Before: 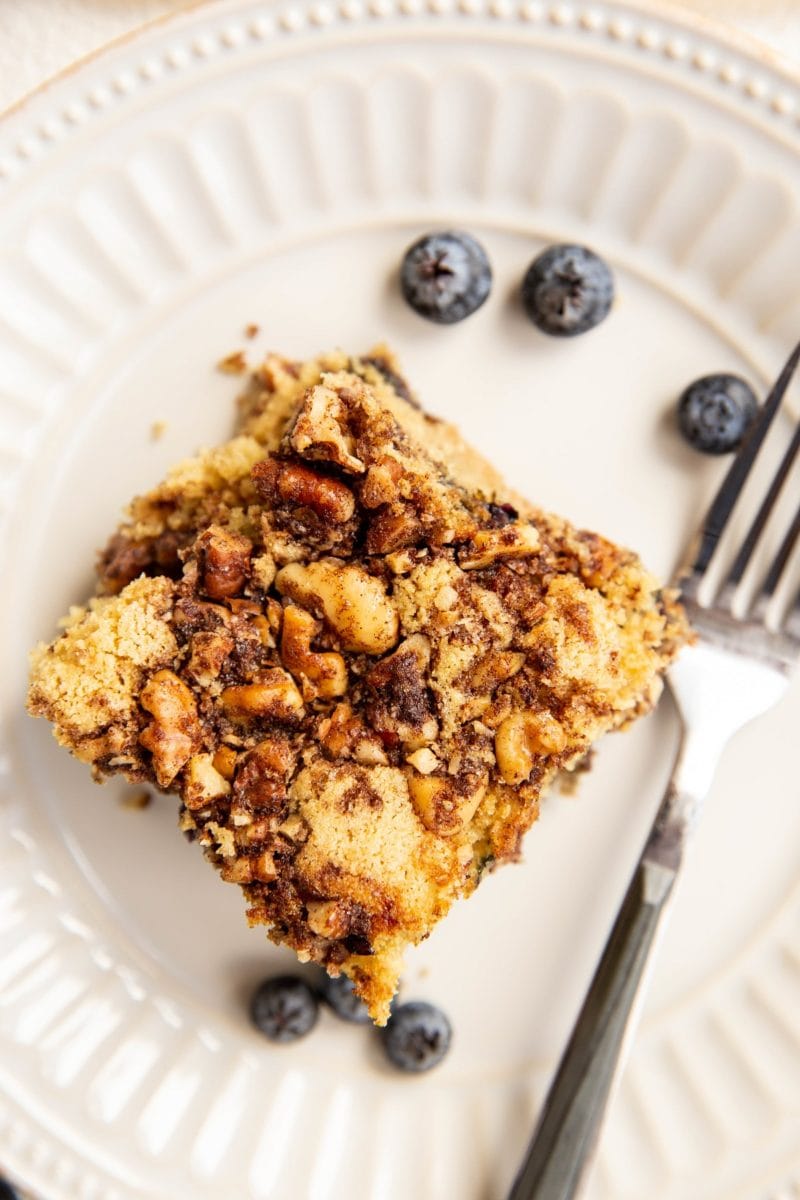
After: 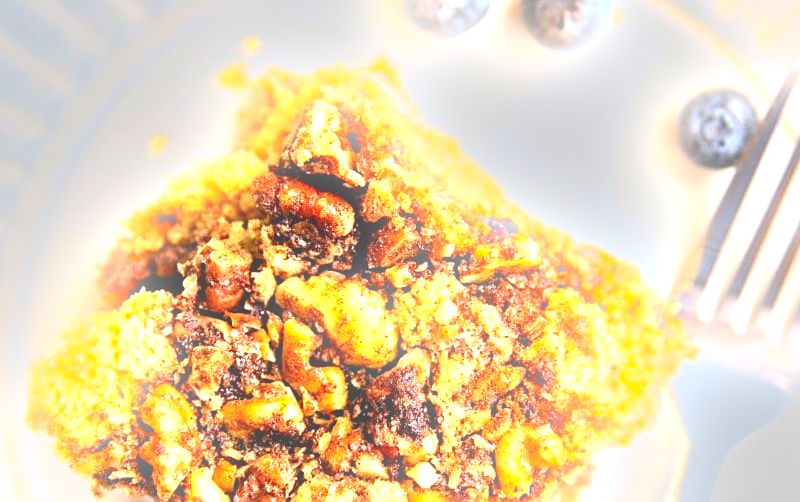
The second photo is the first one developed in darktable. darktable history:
crop and rotate: top 23.84%, bottom 34.294%
exposure: exposure 0.935 EV, compensate highlight preservation false
white balance: red 0.98, blue 1.034
contrast equalizer: octaves 7, y [[0.528, 0.548, 0.563, 0.562, 0.546, 0.526], [0.55 ×6], [0 ×6], [0 ×6], [0 ×6]]
tone equalizer: -8 EV -0.417 EV, -7 EV -0.389 EV, -6 EV -0.333 EV, -5 EV -0.222 EV, -3 EV 0.222 EV, -2 EV 0.333 EV, -1 EV 0.389 EV, +0 EV 0.417 EV, edges refinement/feathering 500, mask exposure compensation -1.57 EV, preserve details no
sharpen: on, module defaults
bloom: size 9%, threshold 100%, strength 7%
